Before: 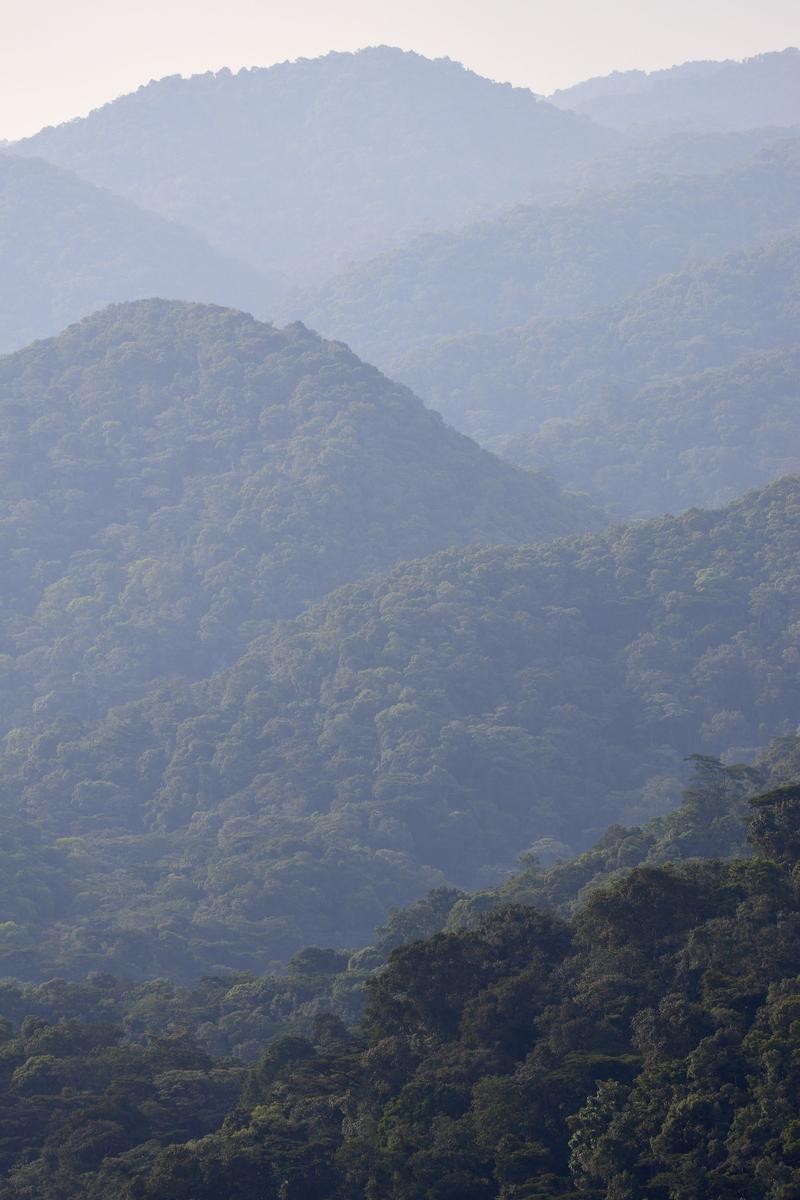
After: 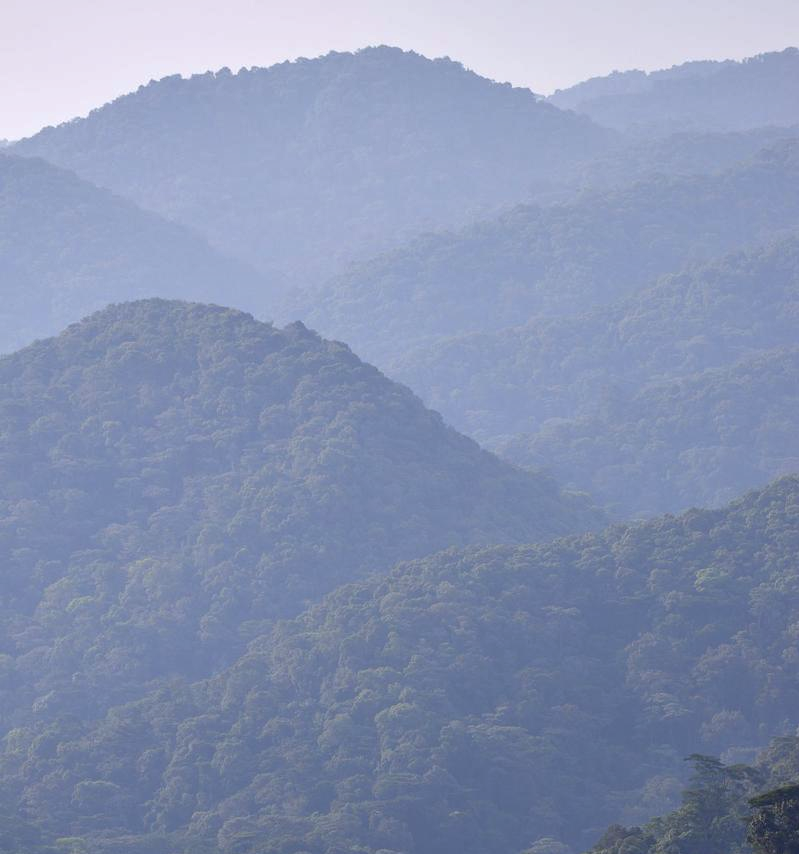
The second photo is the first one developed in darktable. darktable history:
shadows and highlights: highlights color adjustment 38.98%, low approximation 0.01, soften with gaussian
color calibration: illuminant as shot in camera, x 0.358, y 0.373, temperature 4628.91 K
crop: right 0%, bottom 28.753%
